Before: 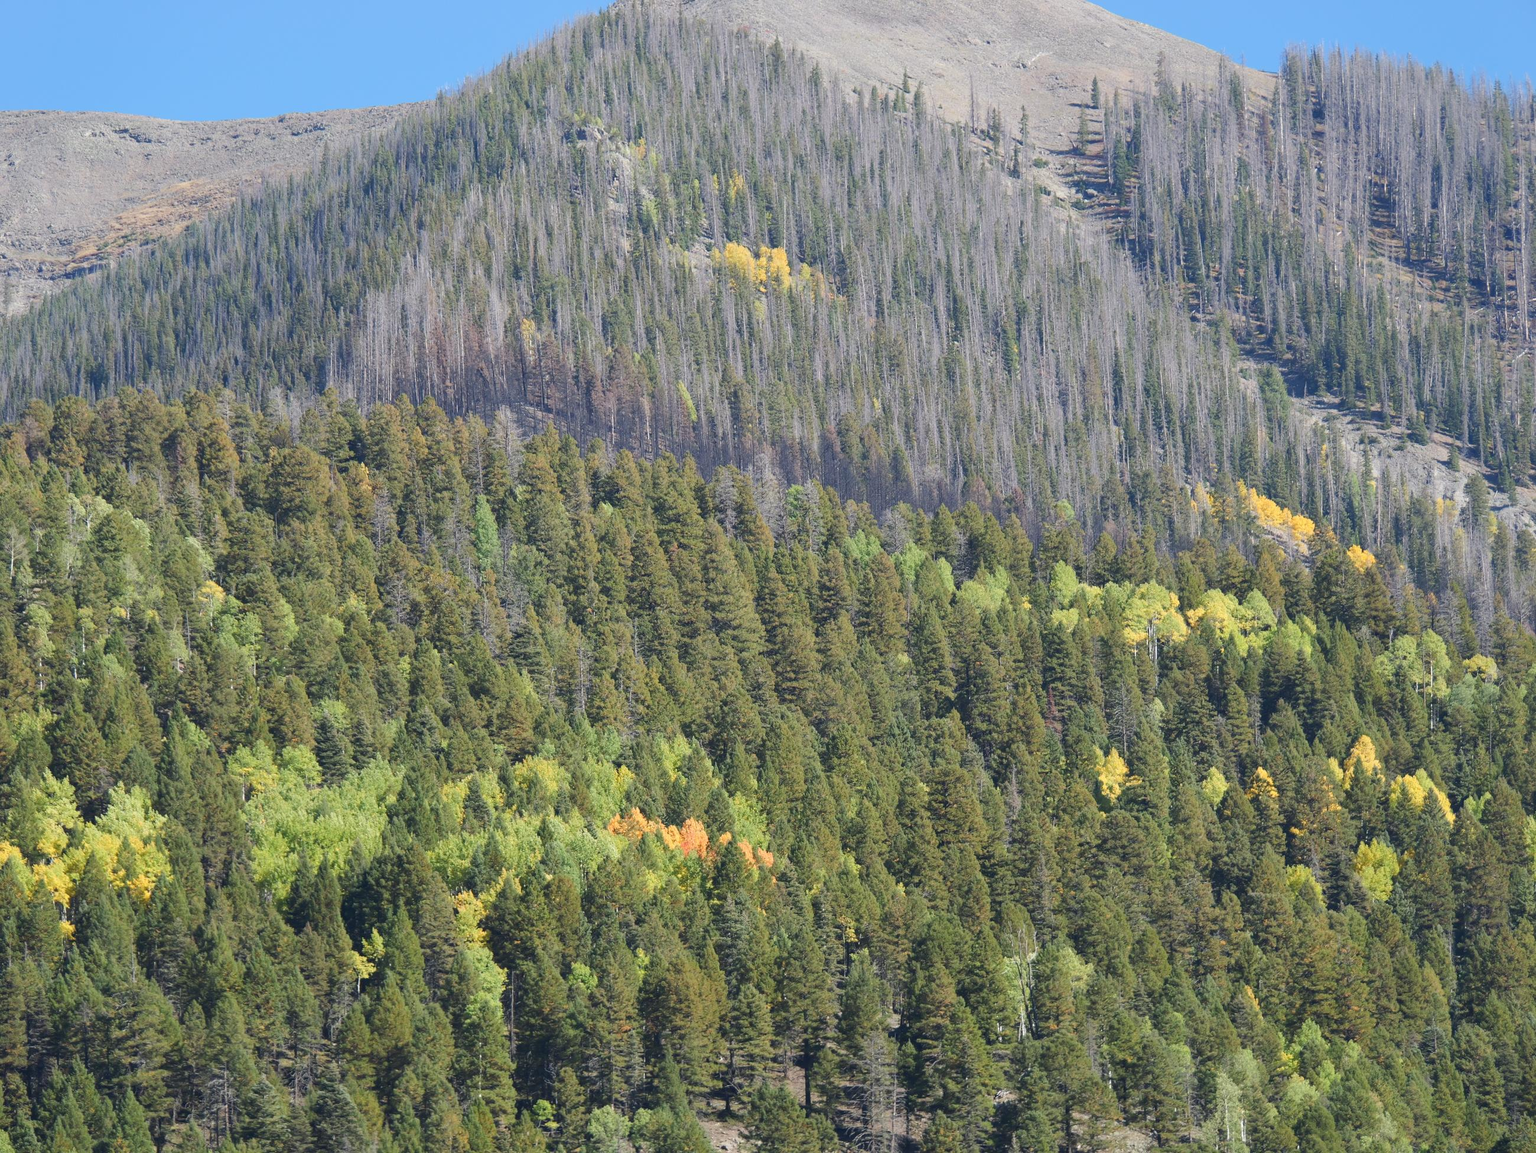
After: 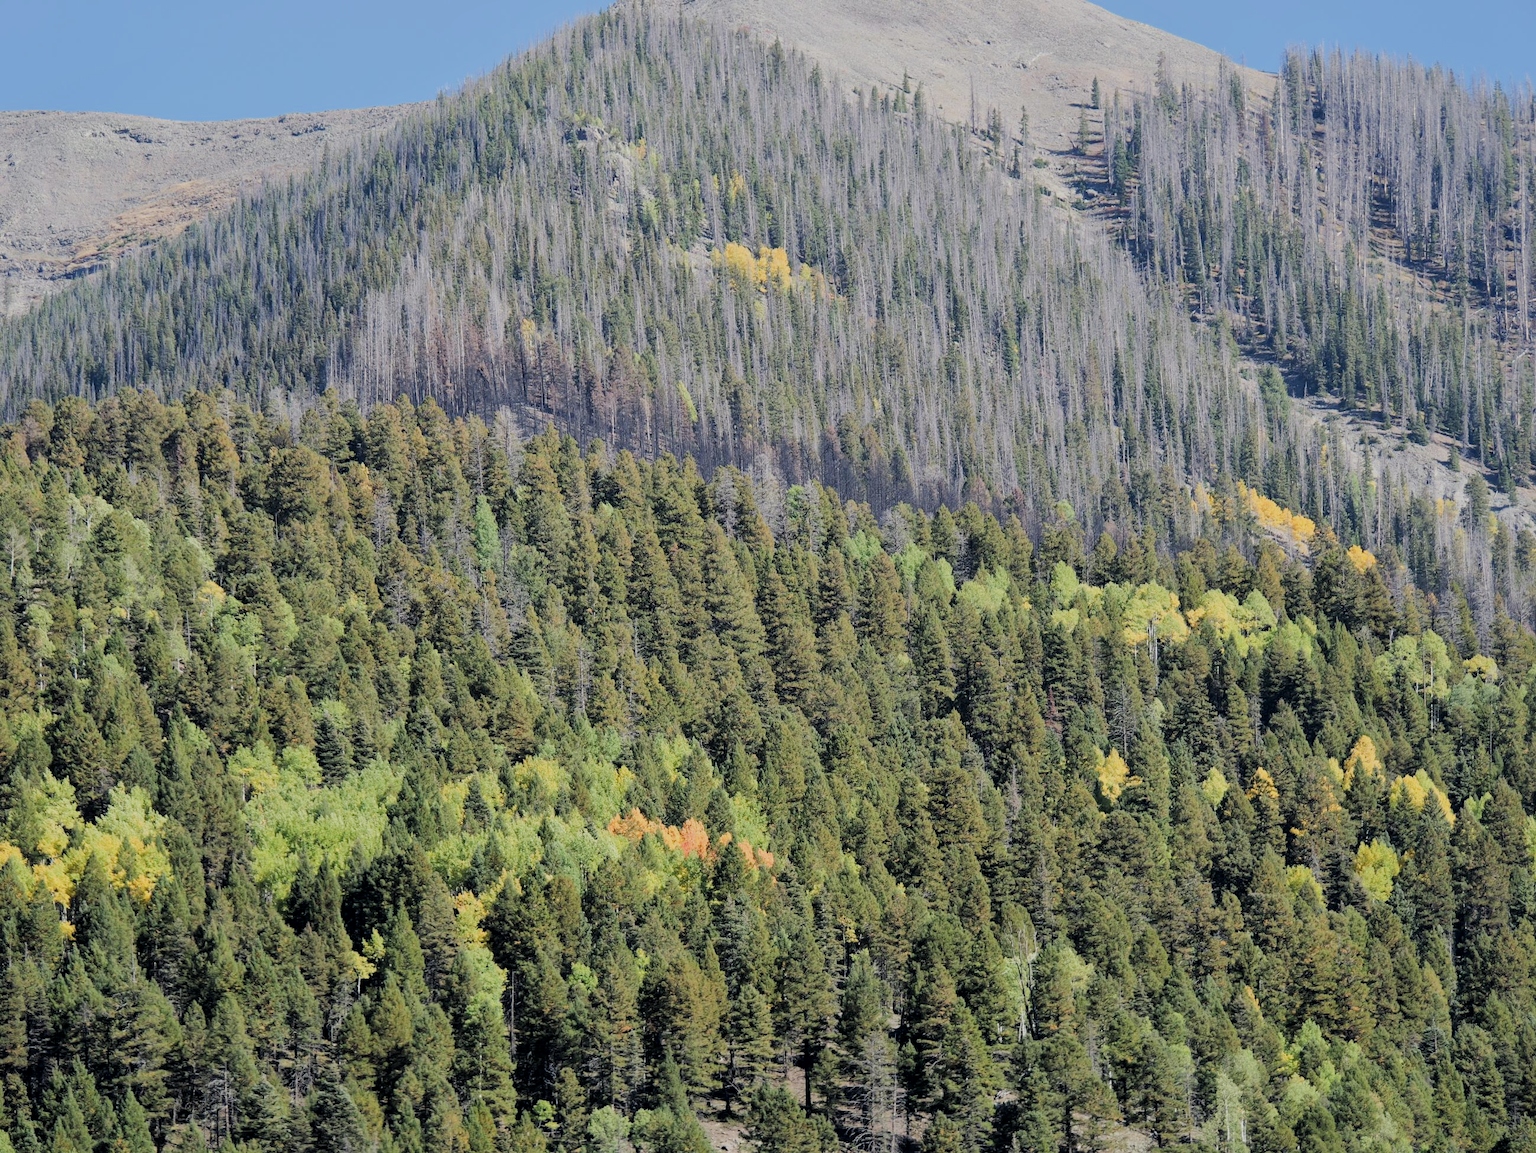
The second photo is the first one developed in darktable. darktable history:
filmic rgb: black relative exposure -4.07 EV, white relative exposure 5.1 EV, threshold 3.02 EV, hardness 2.1, contrast 1.158, enable highlight reconstruction true
local contrast: mode bilateral grid, contrast 21, coarseness 50, detail 120%, midtone range 0.2
